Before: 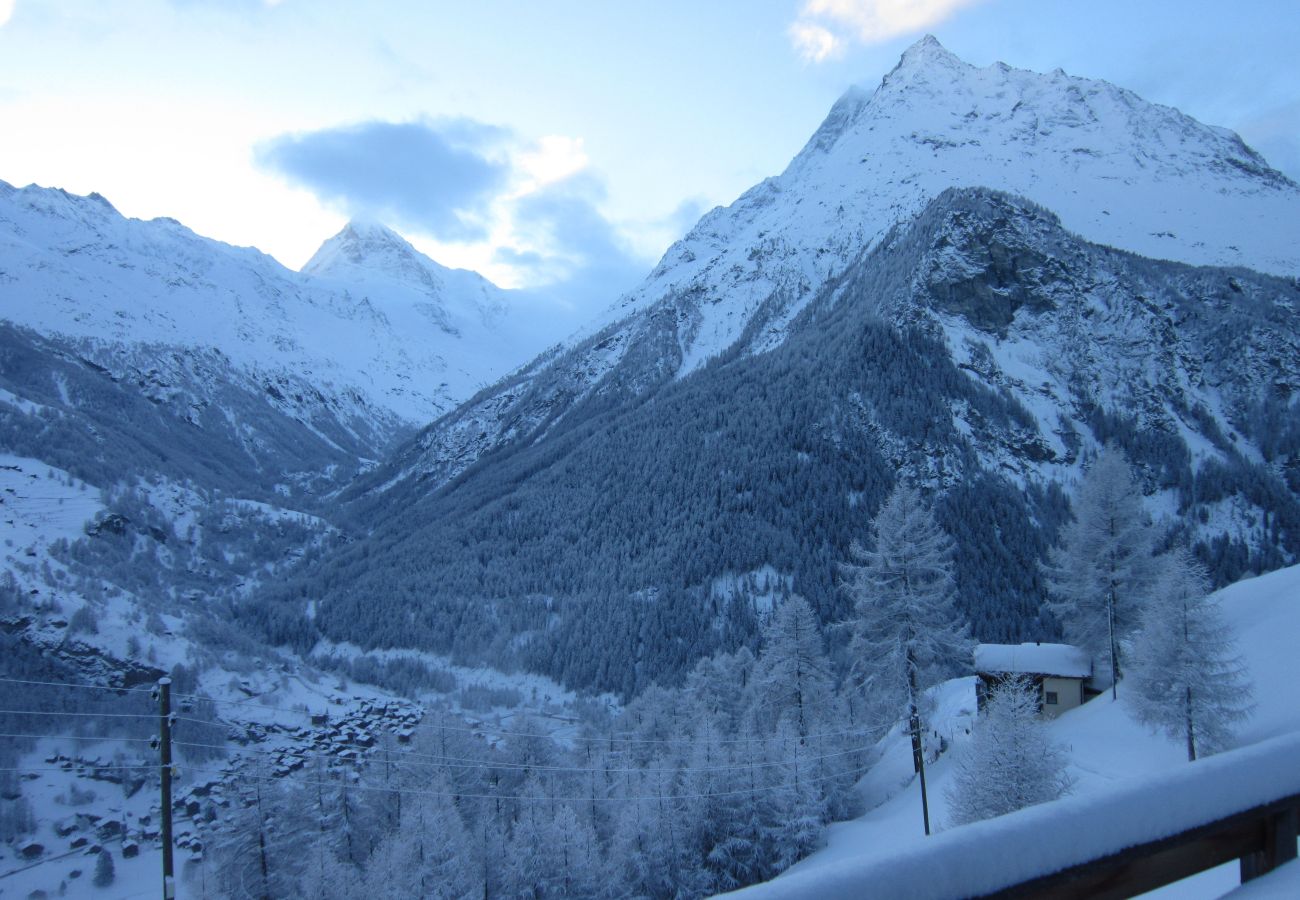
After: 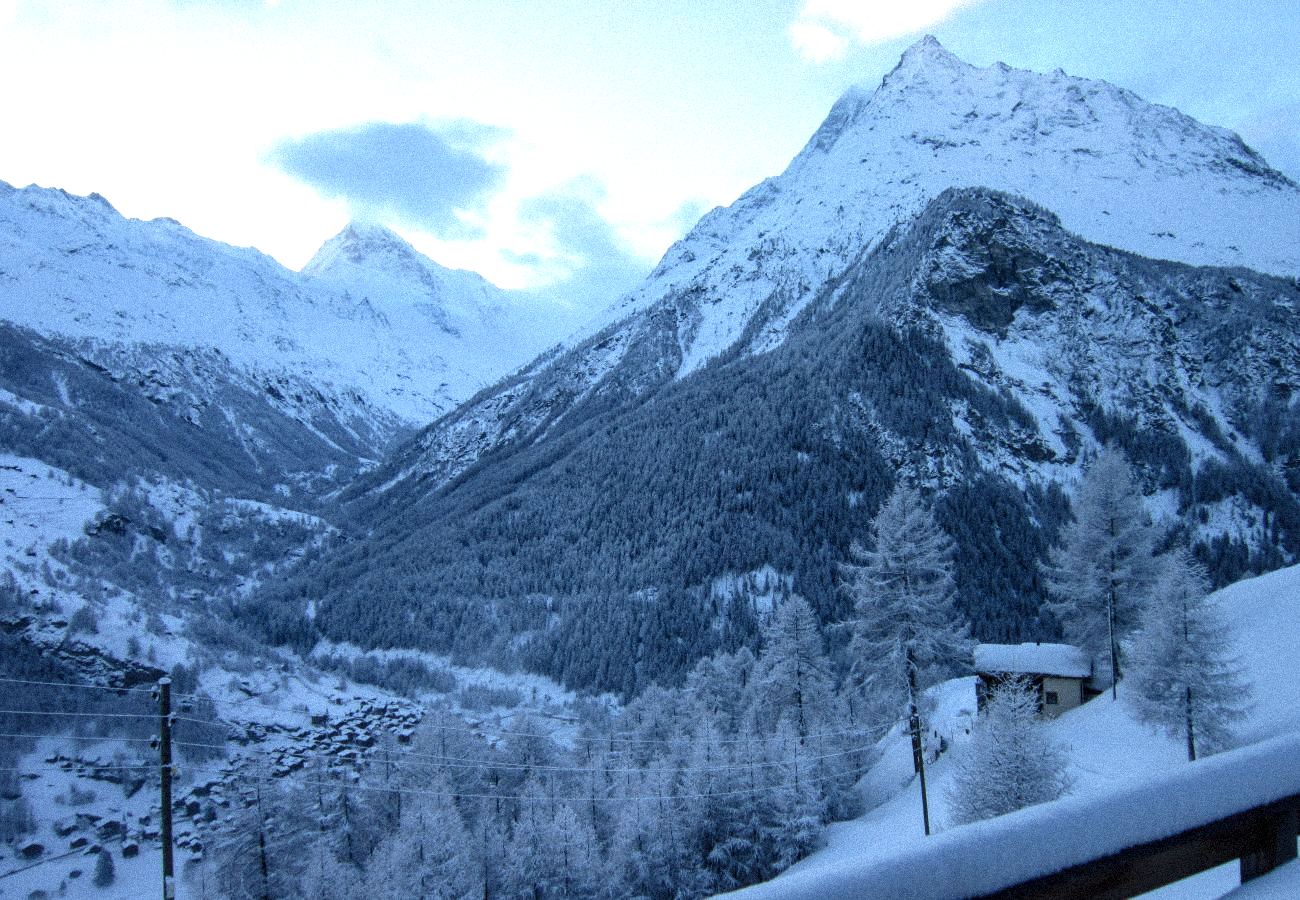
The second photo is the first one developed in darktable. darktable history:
local contrast: detail 130%
tone equalizer: -8 EV -0.417 EV, -7 EV -0.389 EV, -6 EV -0.333 EV, -5 EV -0.222 EV, -3 EV 0.222 EV, -2 EV 0.333 EV, -1 EV 0.389 EV, +0 EV 0.417 EV, edges refinement/feathering 500, mask exposure compensation -1.57 EV, preserve details no
grain: strength 35%, mid-tones bias 0%
